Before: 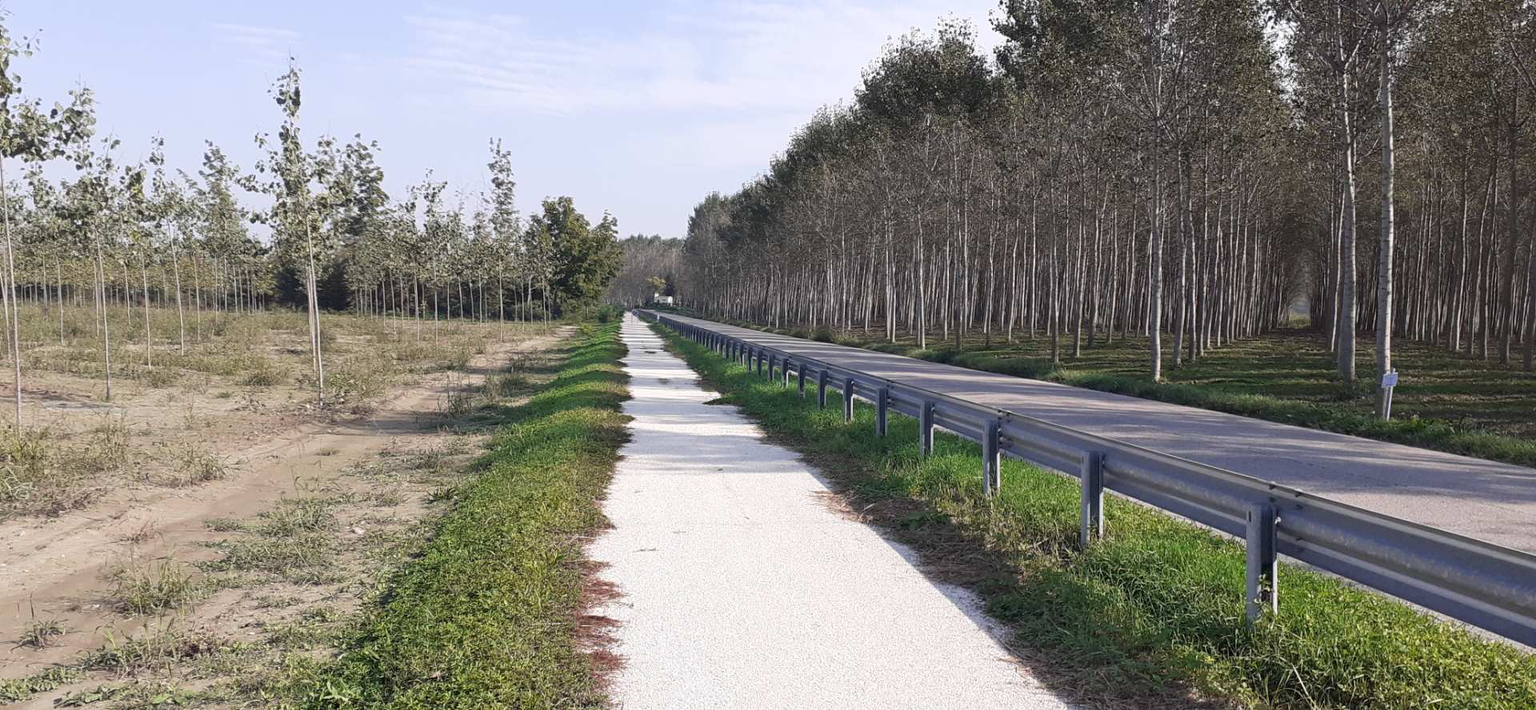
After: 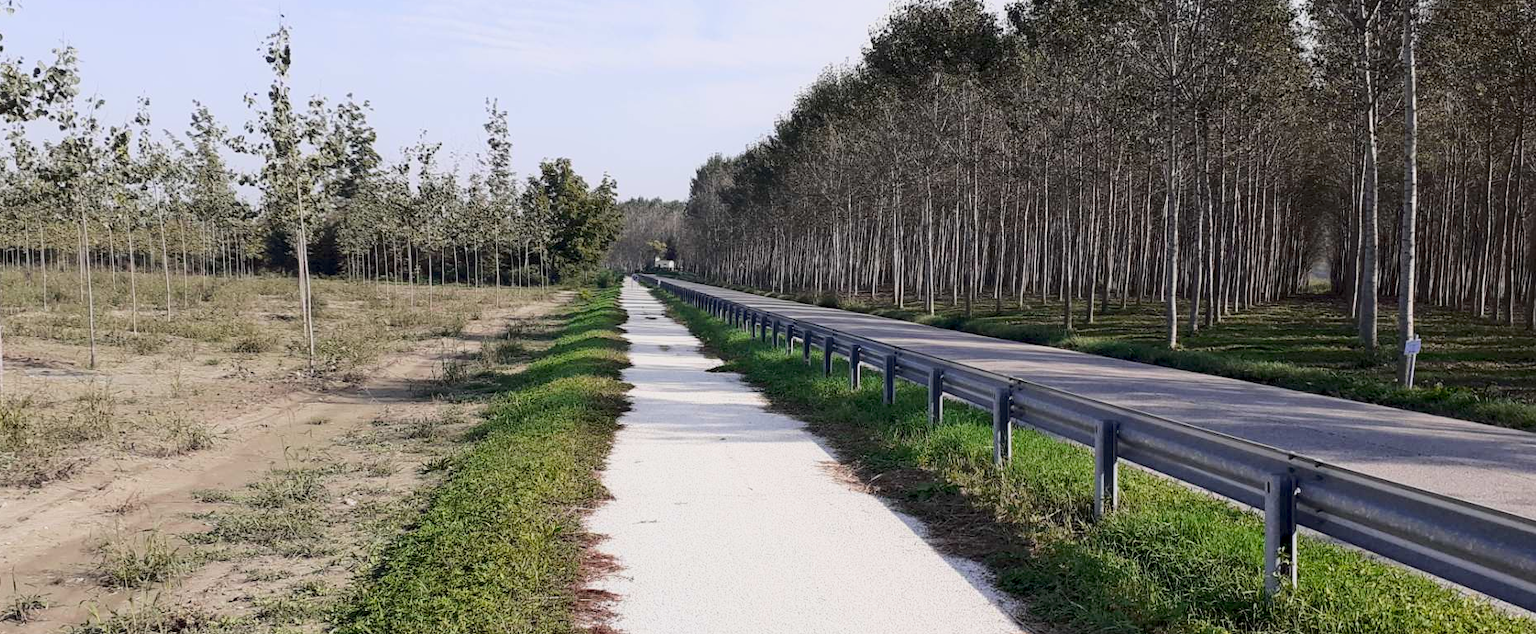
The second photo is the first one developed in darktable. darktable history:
crop: left 1.204%, top 6.129%, right 1.691%, bottom 7.056%
tone equalizer: -8 EV 0.279 EV, -7 EV 0.419 EV, -6 EV 0.443 EV, -5 EV 0.264 EV, -3 EV -0.266 EV, -2 EV -0.404 EV, -1 EV -0.43 EV, +0 EV -0.267 EV
exposure: black level correction 0.011, exposure -0.475 EV, compensate exposure bias true, compensate highlight preservation false
base curve: curves: ch0 [(0, 0) (0.028, 0.03) (0.121, 0.232) (0.46, 0.748) (0.859, 0.968) (1, 1)], exposure shift 0.01
